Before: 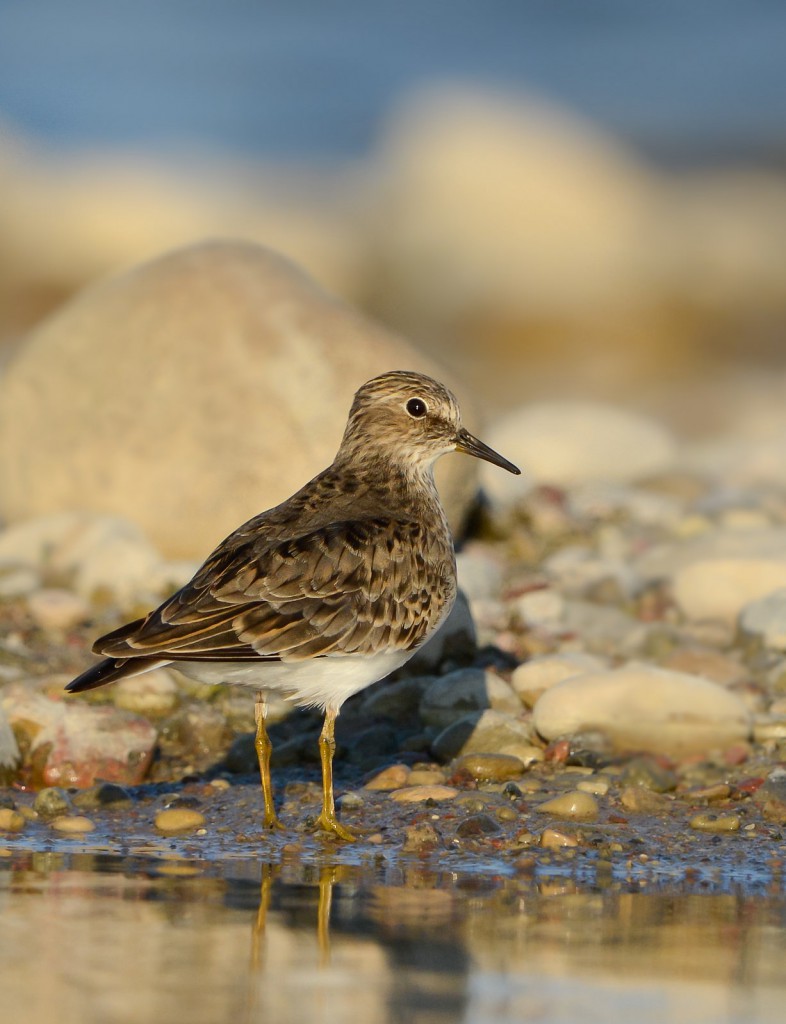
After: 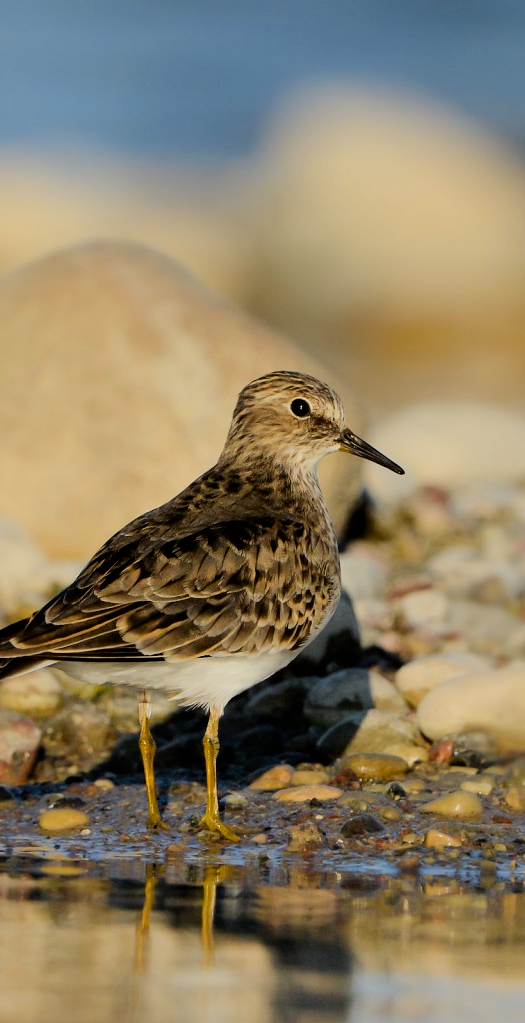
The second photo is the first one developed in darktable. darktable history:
contrast brightness saturation: contrast 0.038, saturation 0.155
filmic rgb: black relative exposure -5.02 EV, white relative exposure 3.97 EV, hardness 2.89, contrast 1.186, highlights saturation mix -29.95%
crop and rotate: left 14.932%, right 18.174%
